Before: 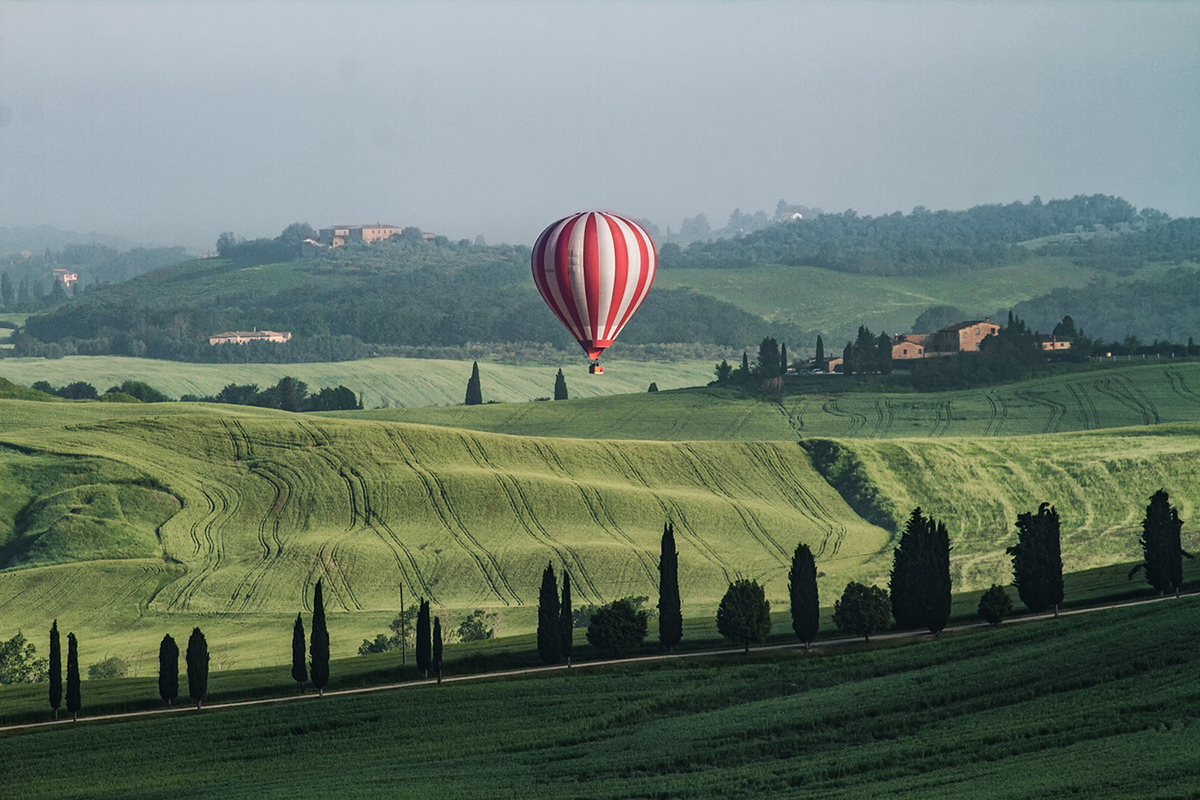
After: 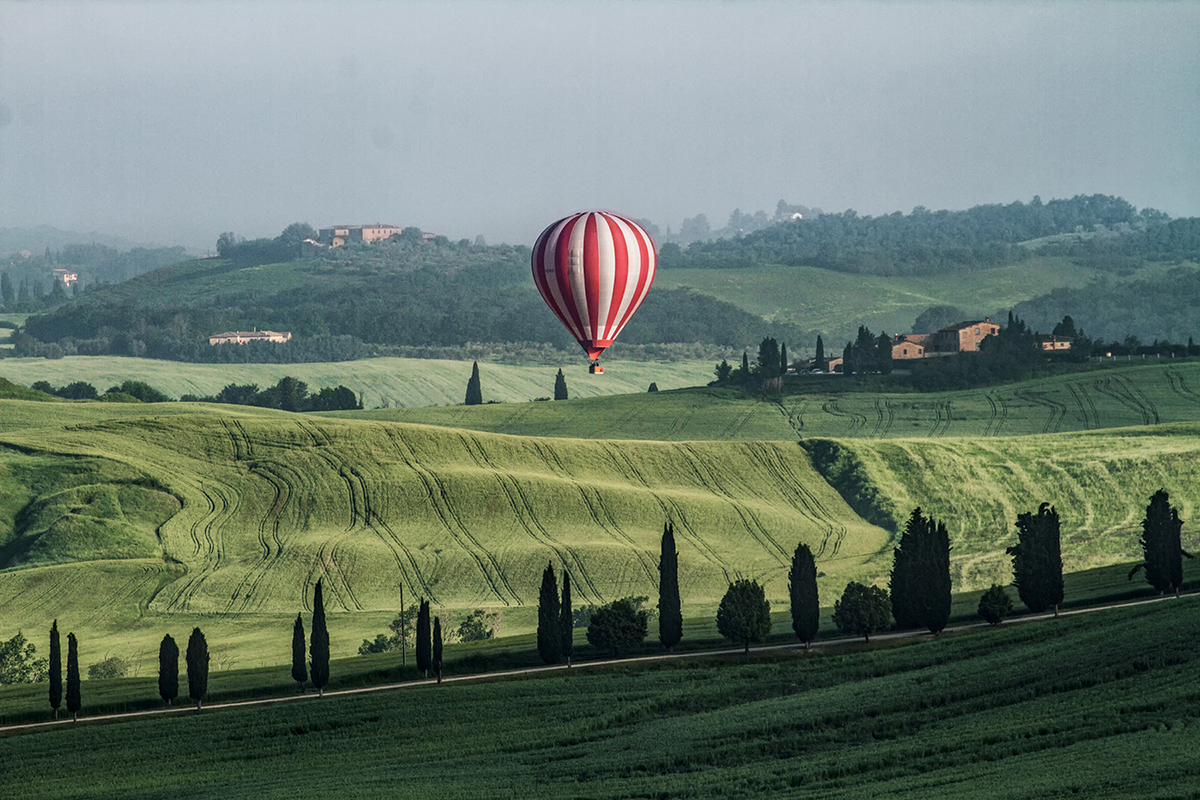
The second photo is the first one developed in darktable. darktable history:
local contrast: on, module defaults
sharpen: radius 5.361, amount 0.31, threshold 26.89
